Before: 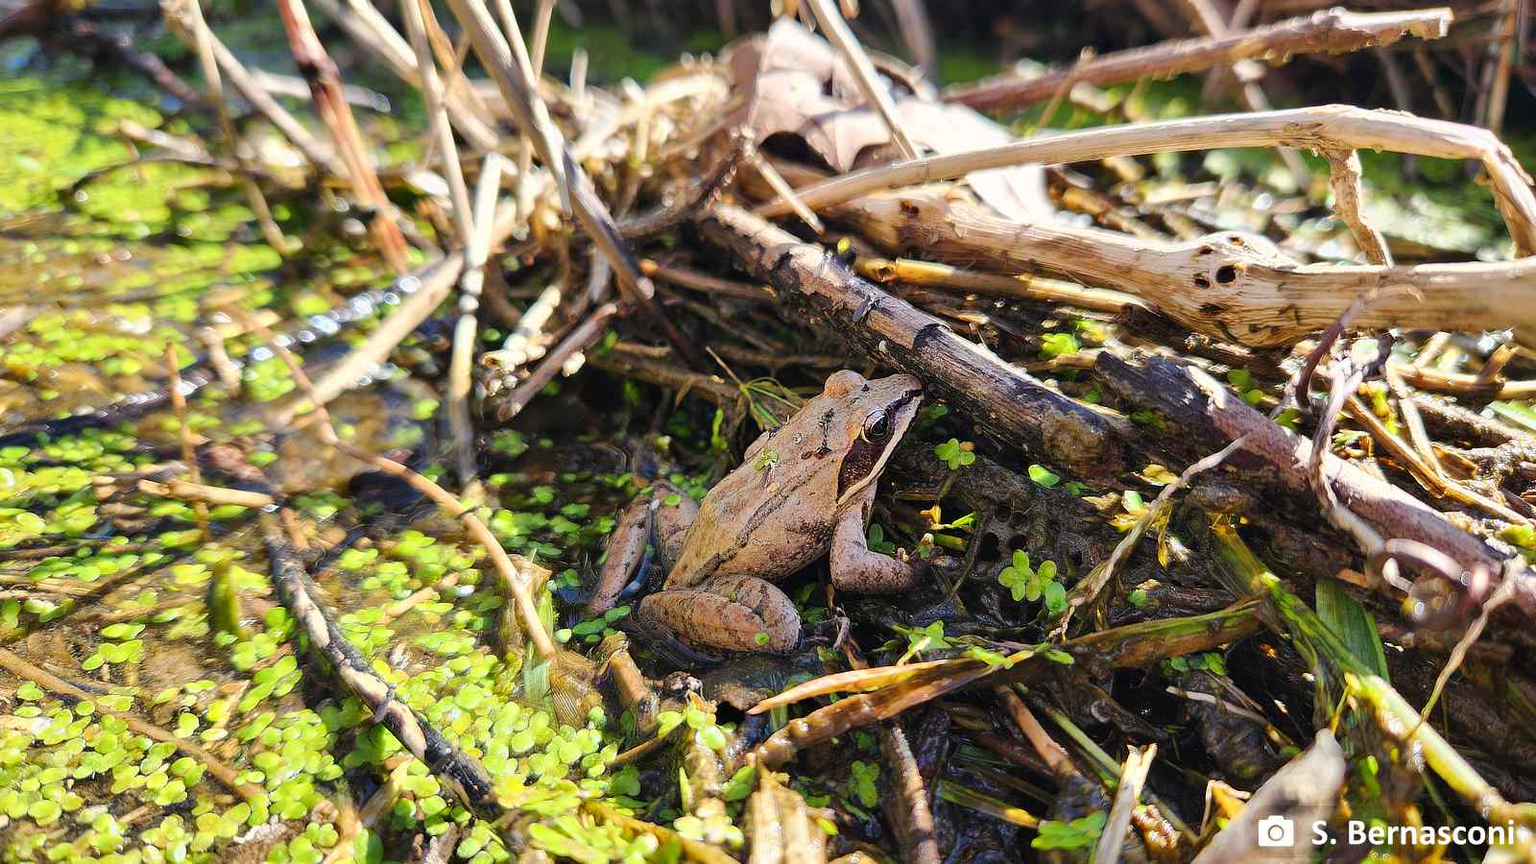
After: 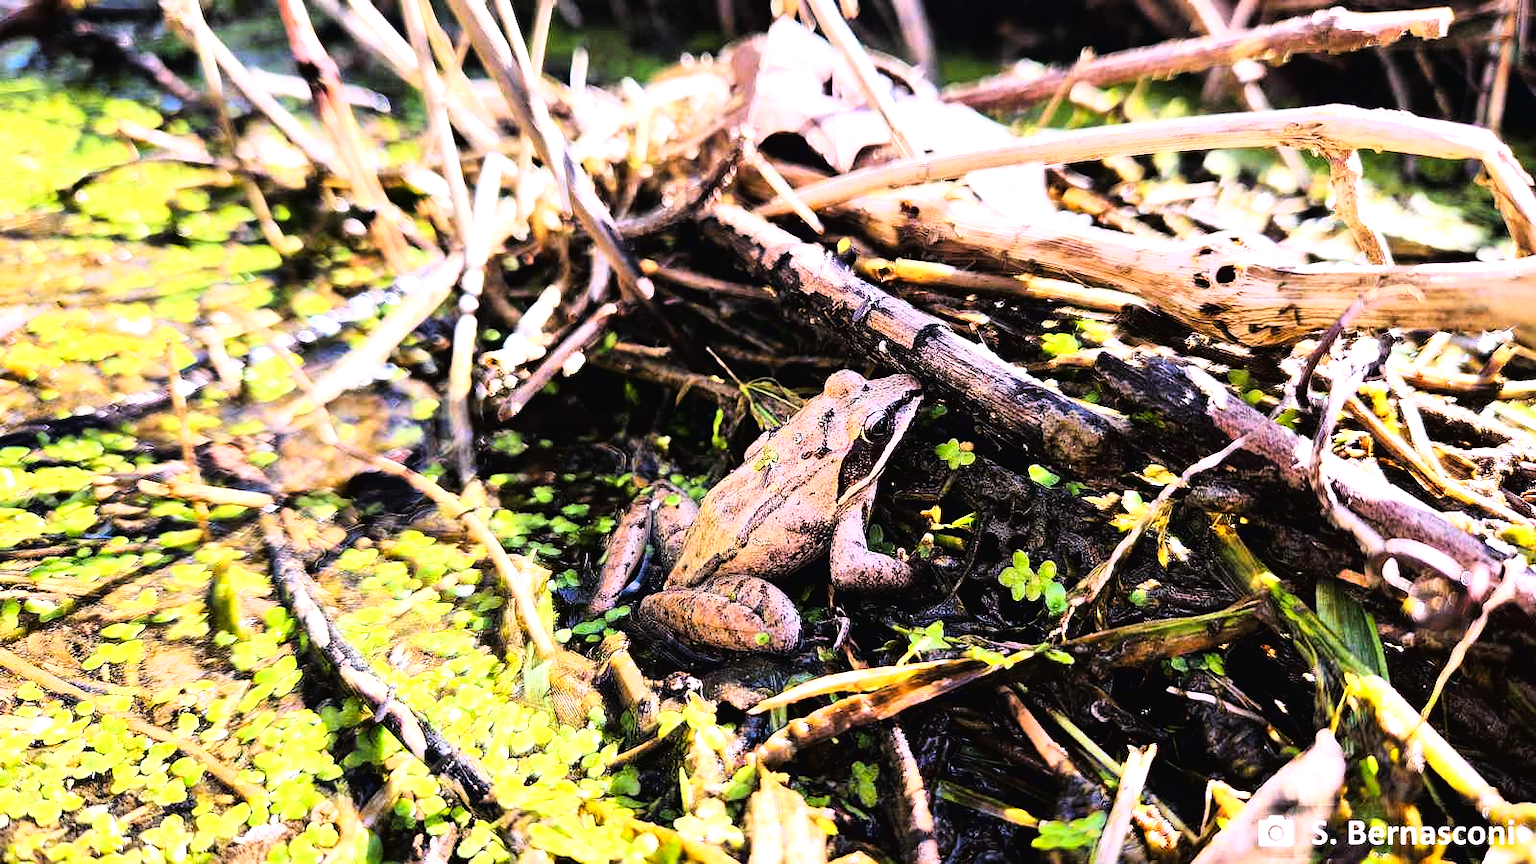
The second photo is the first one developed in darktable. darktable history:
tone equalizer: -8 EV -0.75 EV, -7 EV -0.7 EV, -6 EV -0.6 EV, -5 EV -0.4 EV, -3 EV 0.4 EV, -2 EV 0.6 EV, -1 EV 0.7 EV, +0 EV 0.75 EV, edges refinement/feathering 500, mask exposure compensation -1.57 EV, preserve details no
tone curve: curves: ch0 [(0, 0.016) (0.11, 0.039) (0.259, 0.235) (0.383, 0.437) (0.499, 0.597) (0.733, 0.867) (0.843, 0.948) (1, 1)], color space Lab, linked channels, preserve colors none
white balance: red 1.066, blue 1.119
